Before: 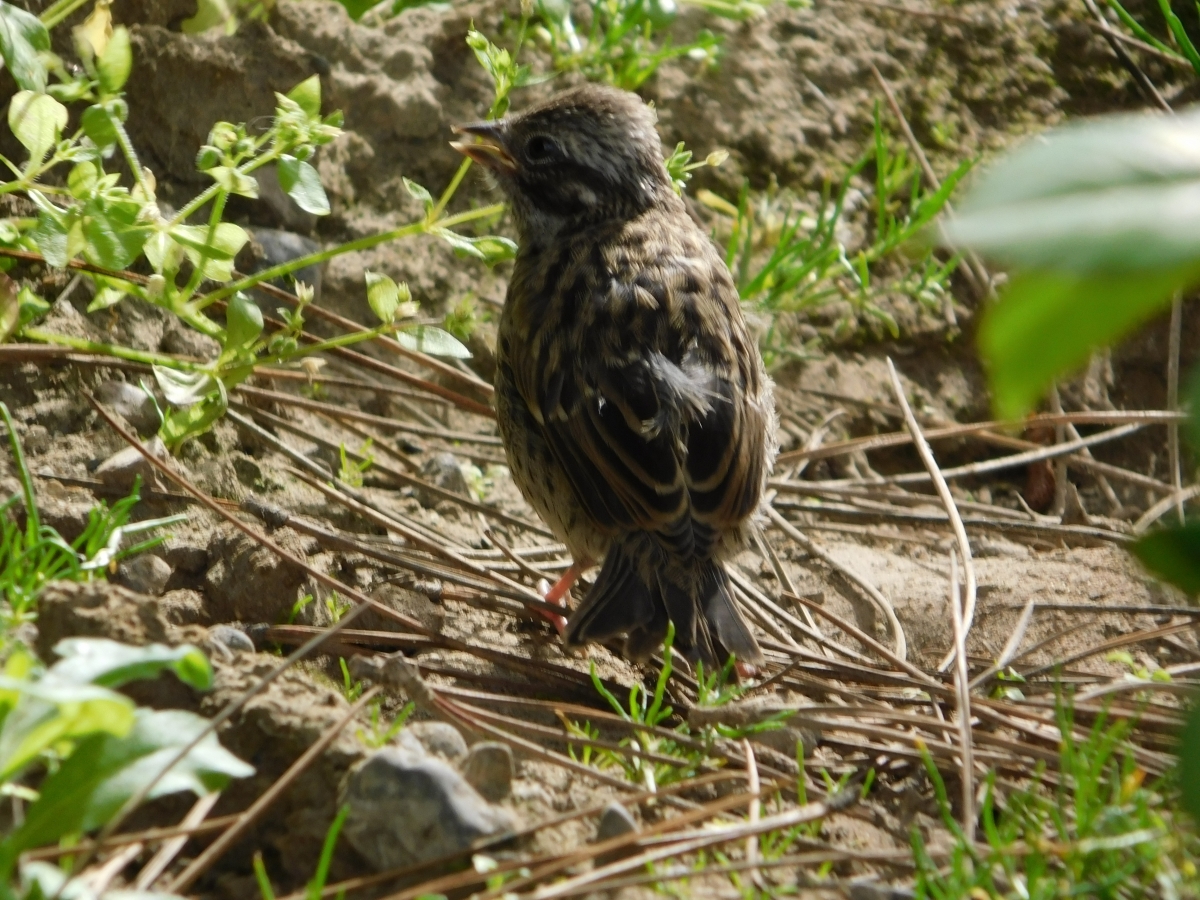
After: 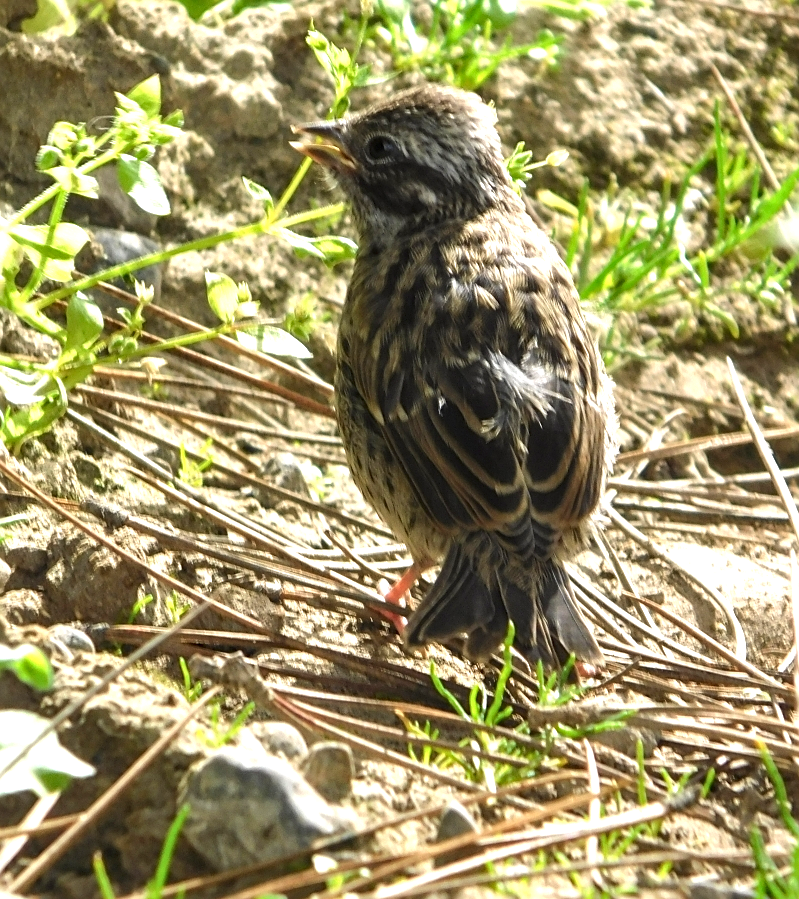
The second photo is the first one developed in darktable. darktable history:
local contrast: on, module defaults
sharpen: on, module defaults
exposure: black level correction 0, exposure 1.1 EV, compensate exposure bias true, compensate highlight preservation false
crop and rotate: left 13.342%, right 19.991%
